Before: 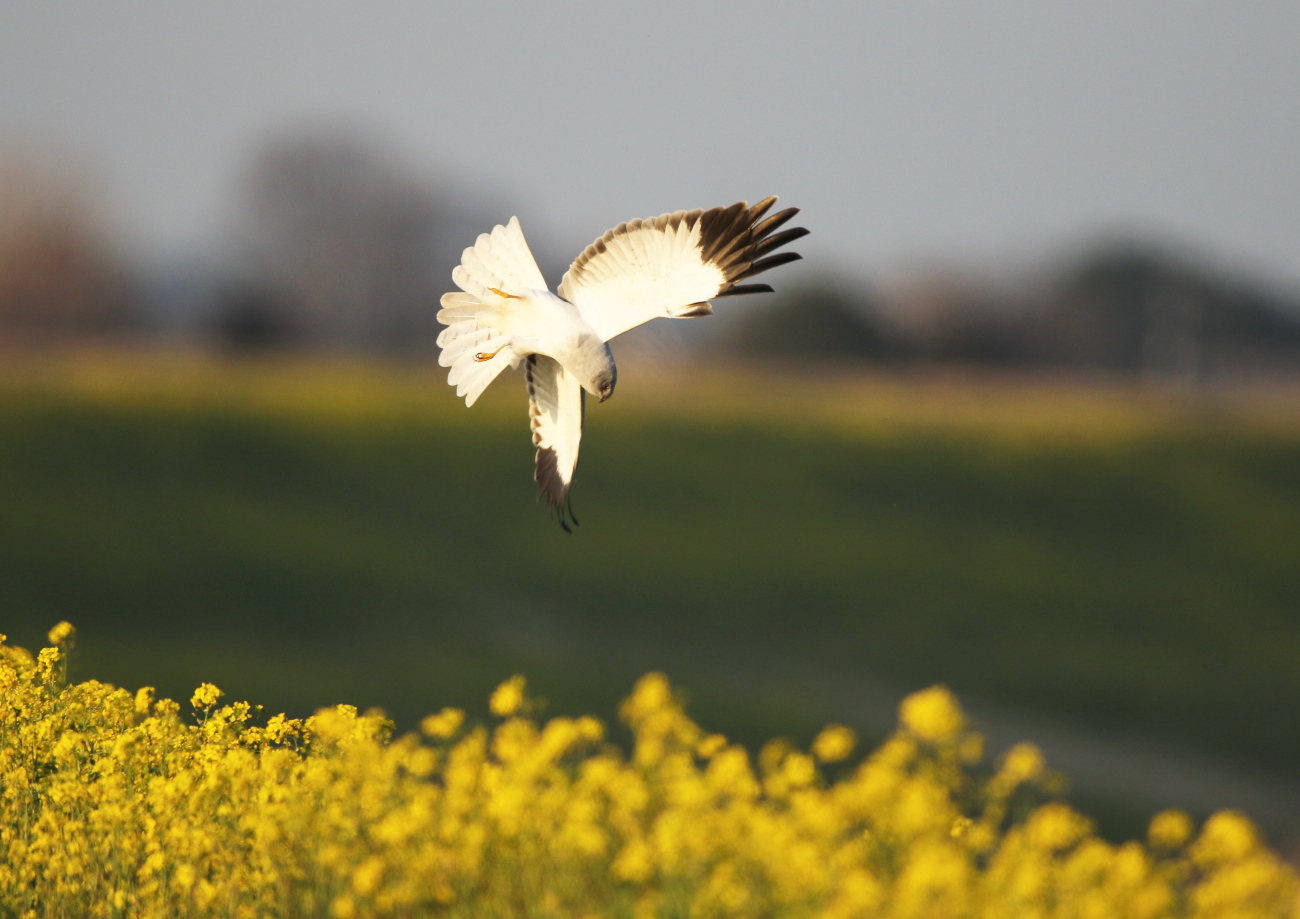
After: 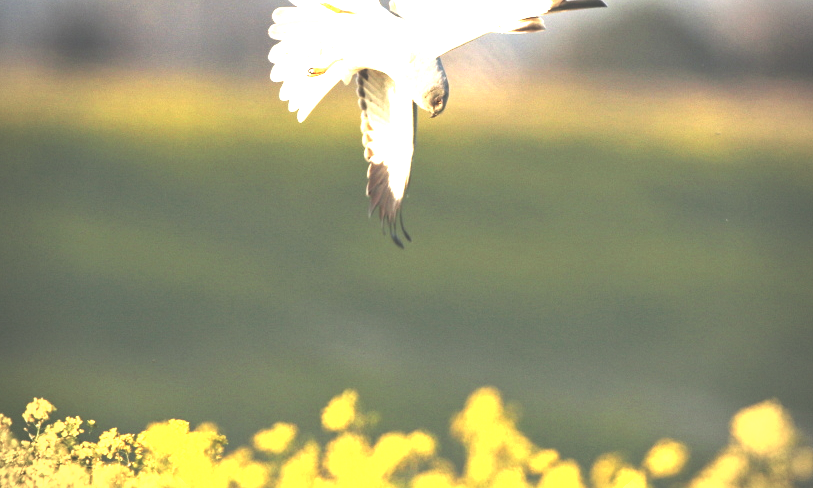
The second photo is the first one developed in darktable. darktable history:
vignetting: fall-off radius 61.04%, brightness -0.711, saturation -0.479, unbound false
contrast equalizer: y [[0.5, 0.5, 0.5, 0.512, 0.552, 0.62], [0.5 ×6], [0.5 ×4, 0.504, 0.553], [0 ×6], [0 ×6]]
local contrast: mode bilateral grid, contrast 27, coarseness 17, detail 115%, midtone range 0.2
exposure: black level correction -0.022, exposure -0.03 EV, compensate exposure bias true, compensate highlight preservation false
crop: left 12.982%, top 31.061%, right 24.446%, bottom 15.837%
